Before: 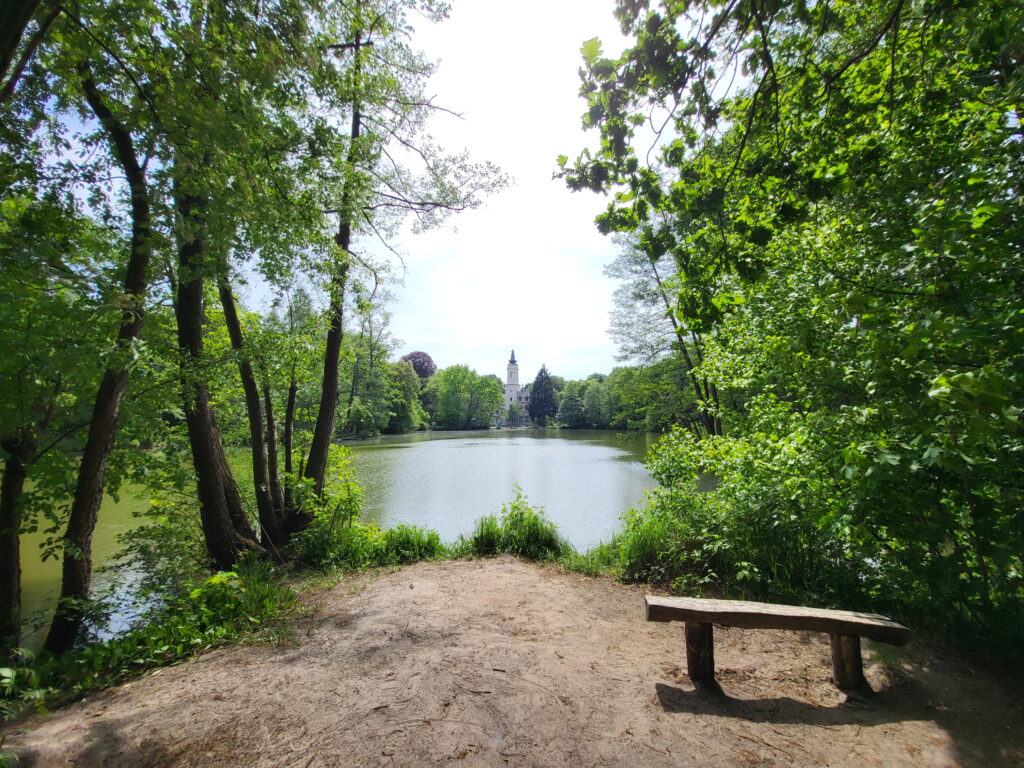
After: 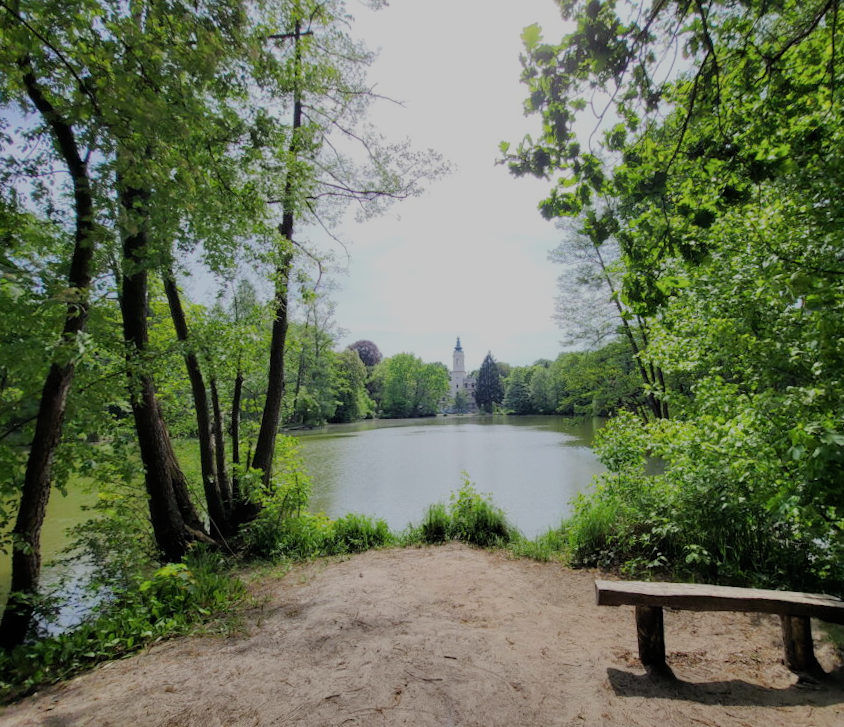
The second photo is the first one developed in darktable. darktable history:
filmic rgb: black relative exposure -6.59 EV, white relative exposure 4.71 EV, hardness 3.13, contrast 0.805
exposure: exposure -0.072 EV, compensate highlight preservation false
crop and rotate: angle 1°, left 4.281%, top 0.642%, right 11.383%, bottom 2.486%
